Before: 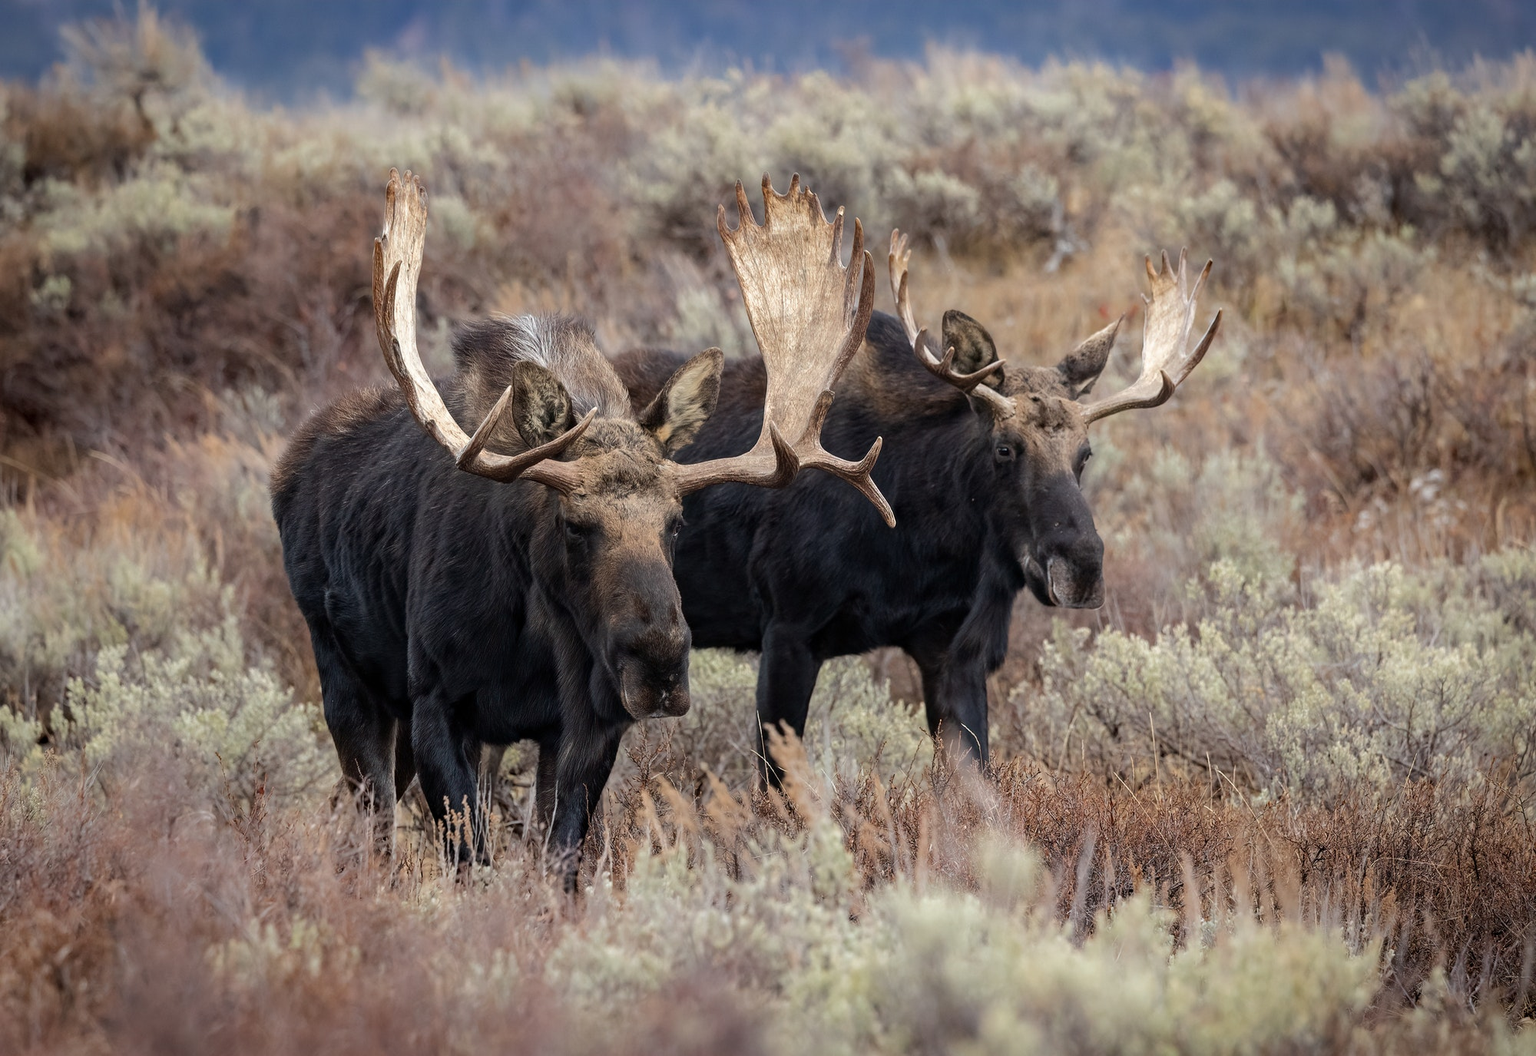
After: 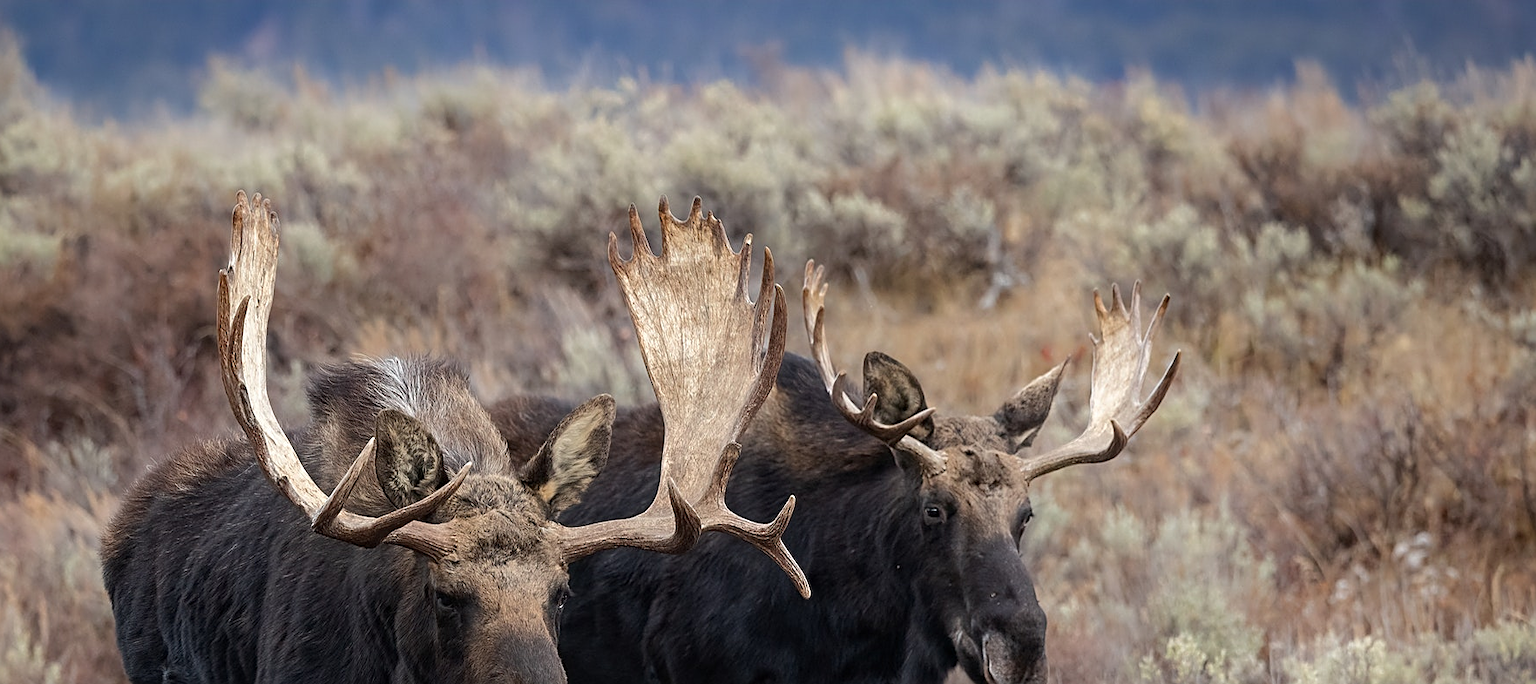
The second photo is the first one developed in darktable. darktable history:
sharpen: on, module defaults
crop and rotate: left 11.812%, bottom 42.776%
